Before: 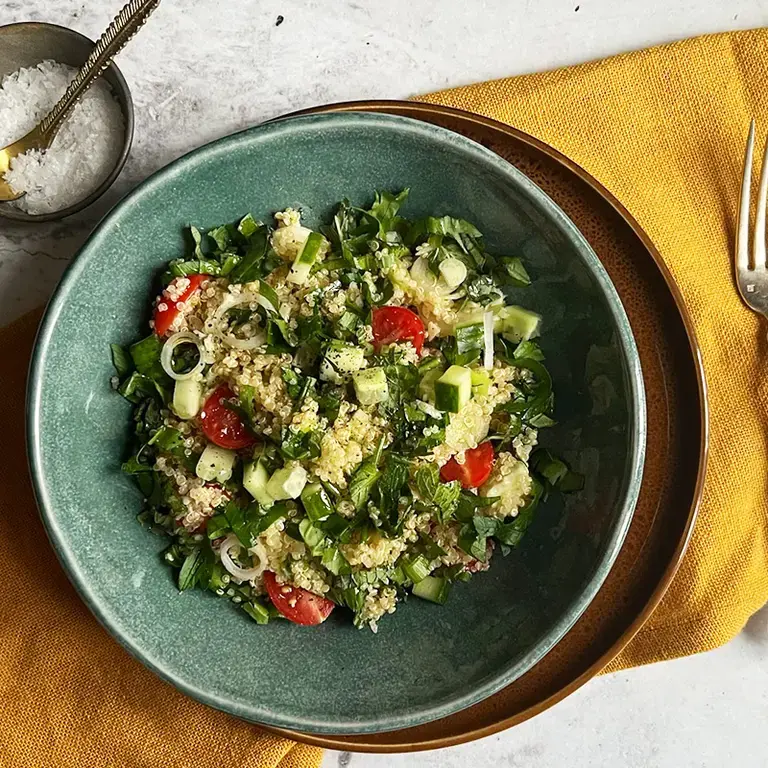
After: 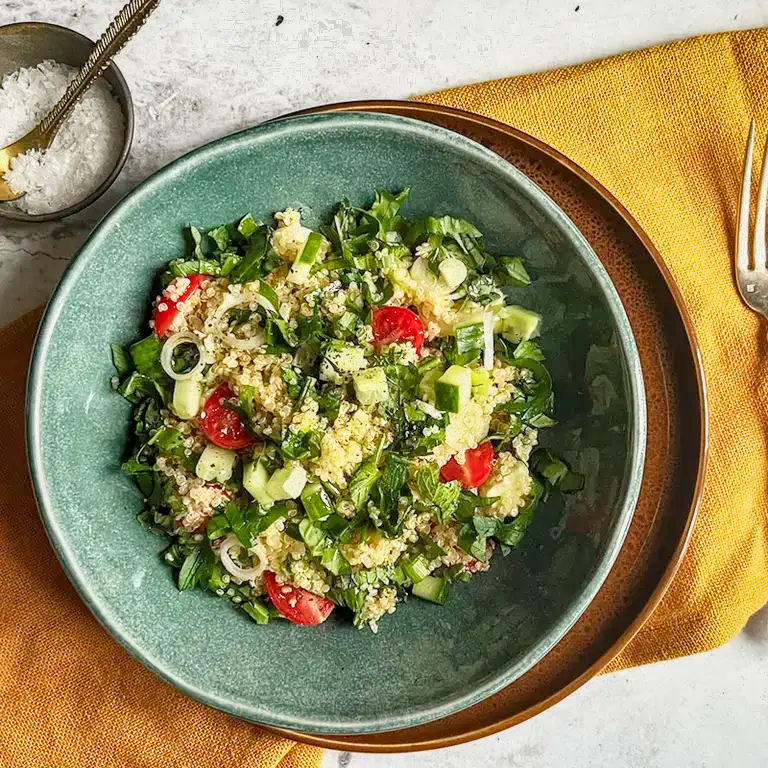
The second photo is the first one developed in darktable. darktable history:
local contrast: on, module defaults
contrast brightness saturation: saturation 0.103
shadows and highlights: shadows 39.91, highlights -52.67, low approximation 0.01, soften with gaussian
exposure: black level correction 0, exposure 0.949 EV, compensate highlight preservation false
filmic rgb: middle gray luminance 18.37%, black relative exposure -10.46 EV, white relative exposure 3.41 EV, threshold 5.94 EV, target black luminance 0%, hardness 6.02, latitude 98.99%, contrast 0.836, shadows ↔ highlights balance 0.451%, enable highlight reconstruction true
